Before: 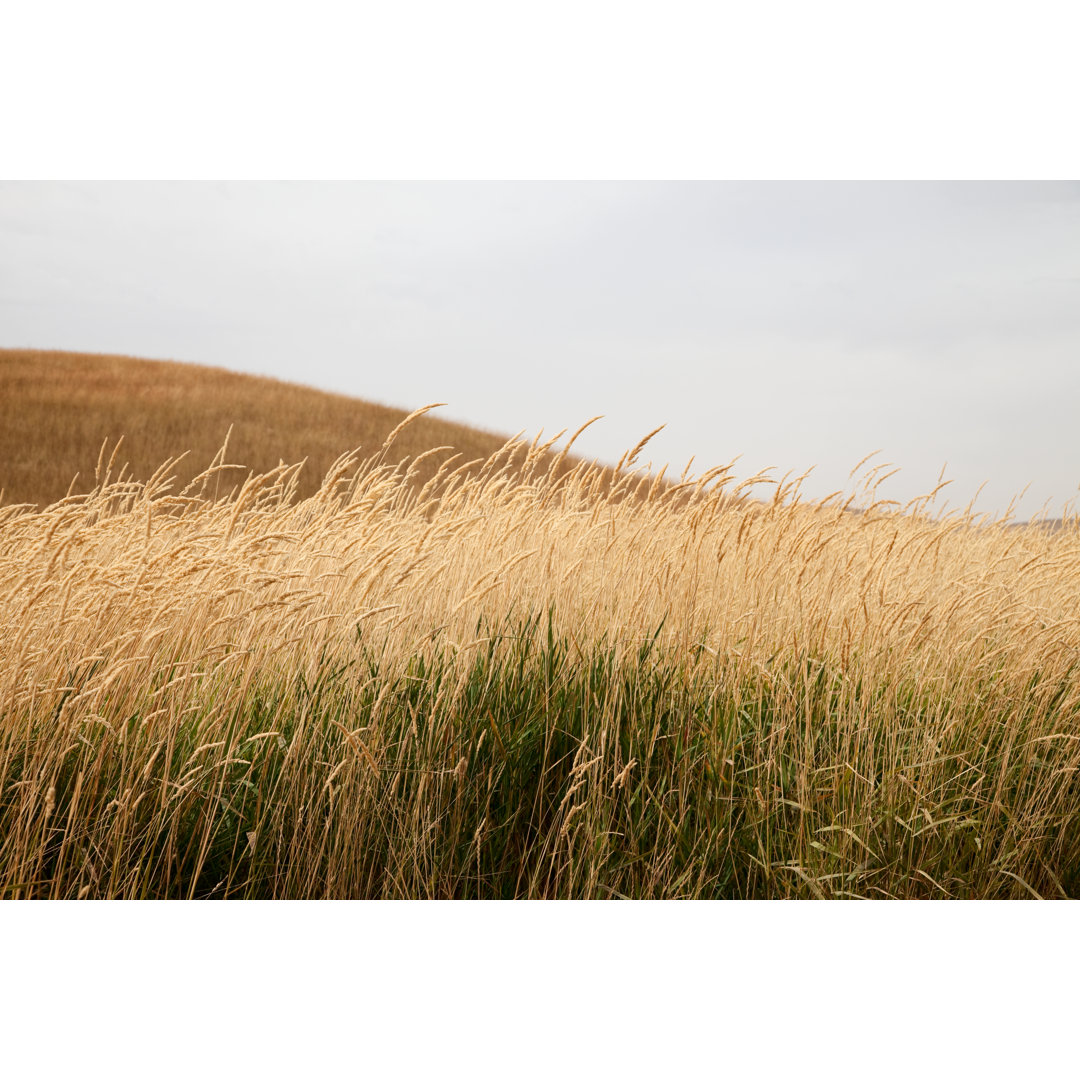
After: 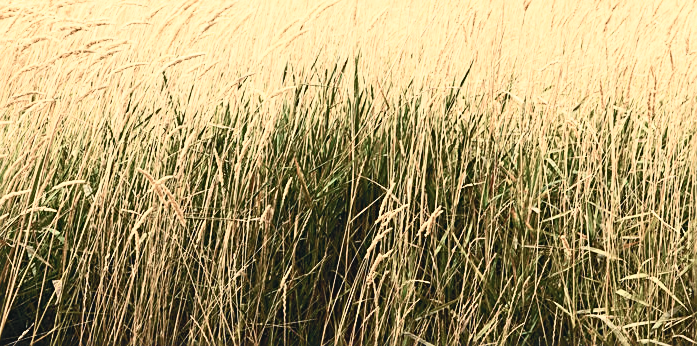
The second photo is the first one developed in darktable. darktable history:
sharpen: on, module defaults
tone curve: curves: ch0 [(0, 0.046) (0.037, 0.056) (0.176, 0.162) (0.33, 0.331) (0.432, 0.475) (0.601, 0.665) (0.843, 0.876) (1, 1)]; ch1 [(0, 0) (0.339, 0.349) (0.445, 0.42) (0.476, 0.47) (0.497, 0.492) (0.523, 0.514) (0.557, 0.558) (0.632, 0.615) (0.728, 0.746) (1, 1)]; ch2 [(0, 0) (0.327, 0.324) (0.417, 0.44) (0.46, 0.453) (0.502, 0.495) (0.526, 0.52) (0.54, 0.55) (0.606, 0.626) (0.745, 0.704) (1, 1)], color space Lab, independent channels, preserve colors none
contrast brightness saturation: contrast 0.421, brightness 0.548, saturation -0.207
crop: left 18.035%, top 51.119%, right 17.372%, bottom 16.8%
